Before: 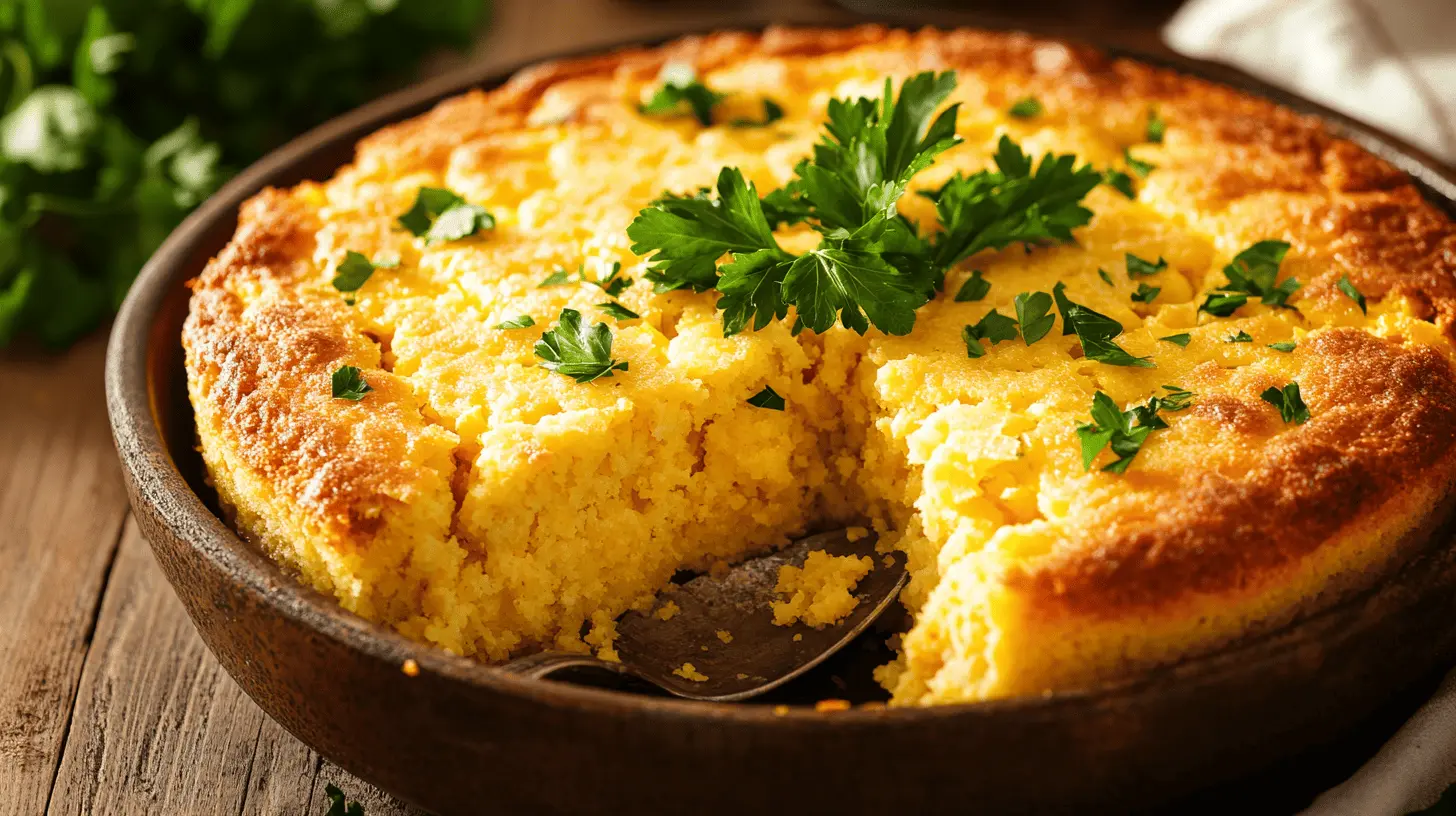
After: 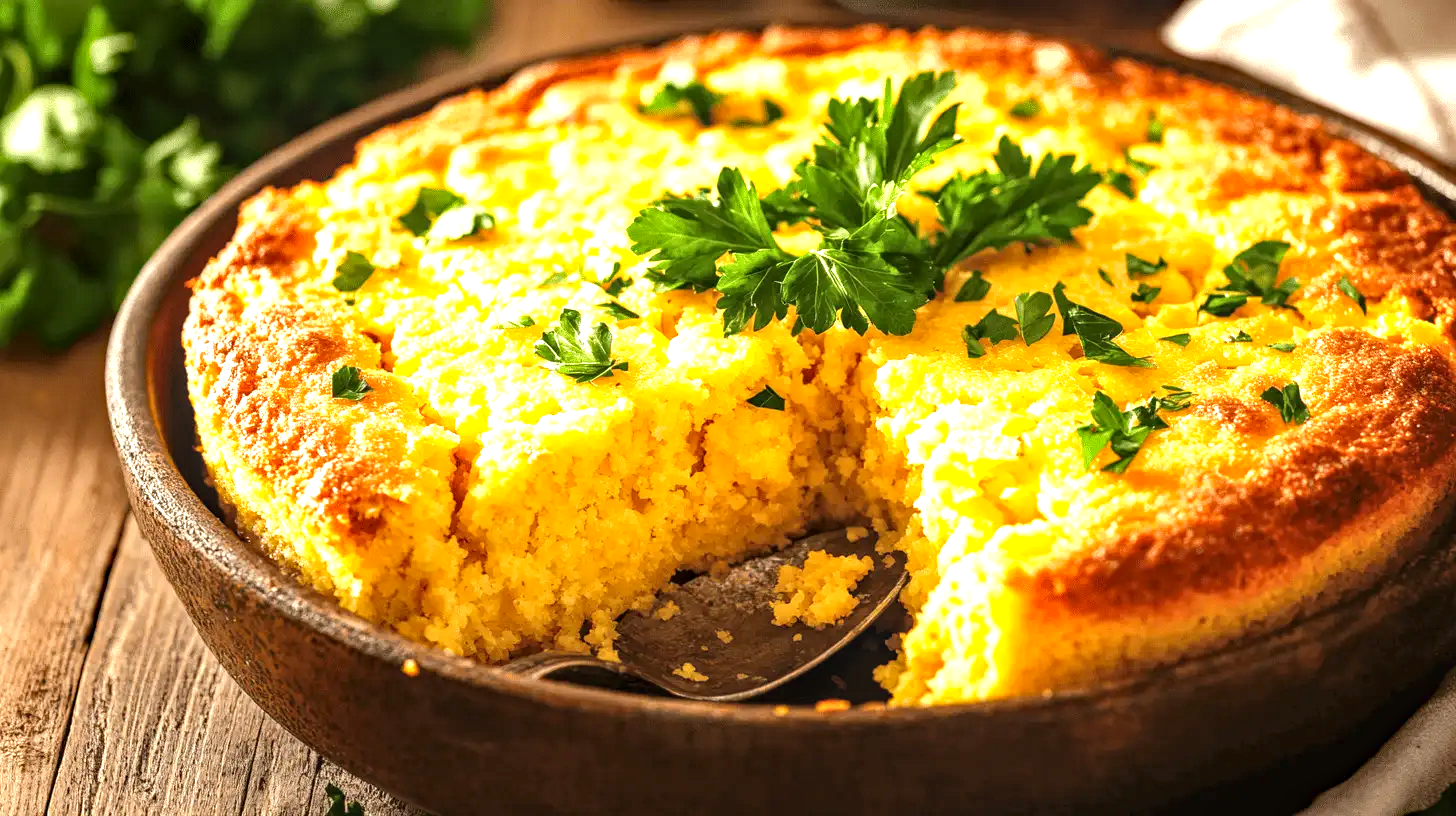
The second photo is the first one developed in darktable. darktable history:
exposure: black level correction 0, exposure 1 EV, compensate exposure bias true, compensate highlight preservation false
rotate and perspective: crop left 0, crop top 0
haze removal: compatibility mode true, adaptive false
local contrast: on, module defaults
